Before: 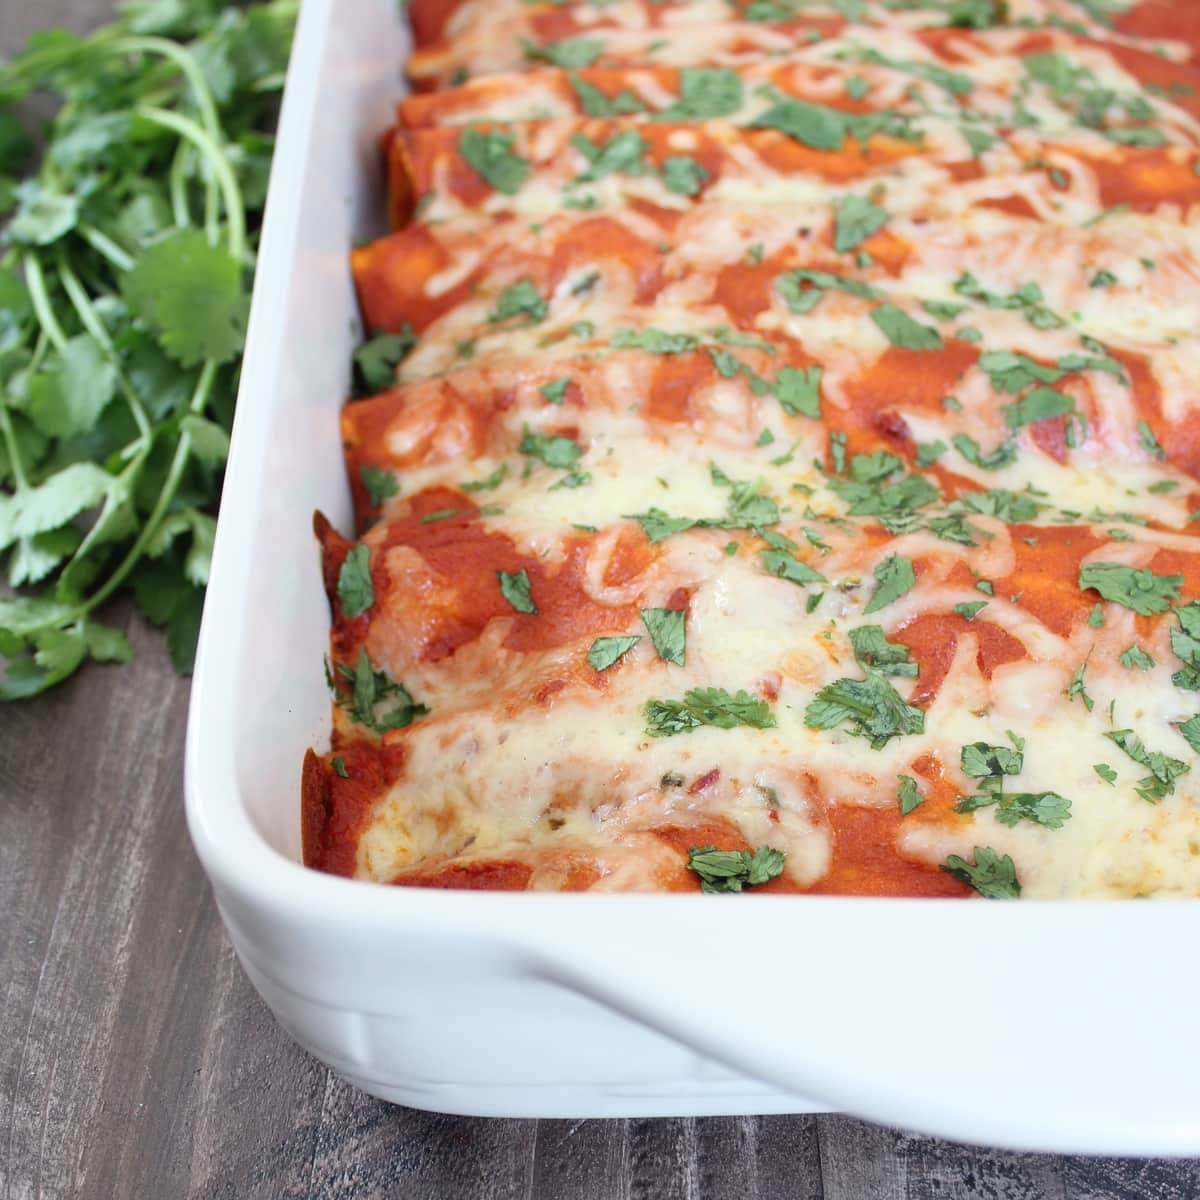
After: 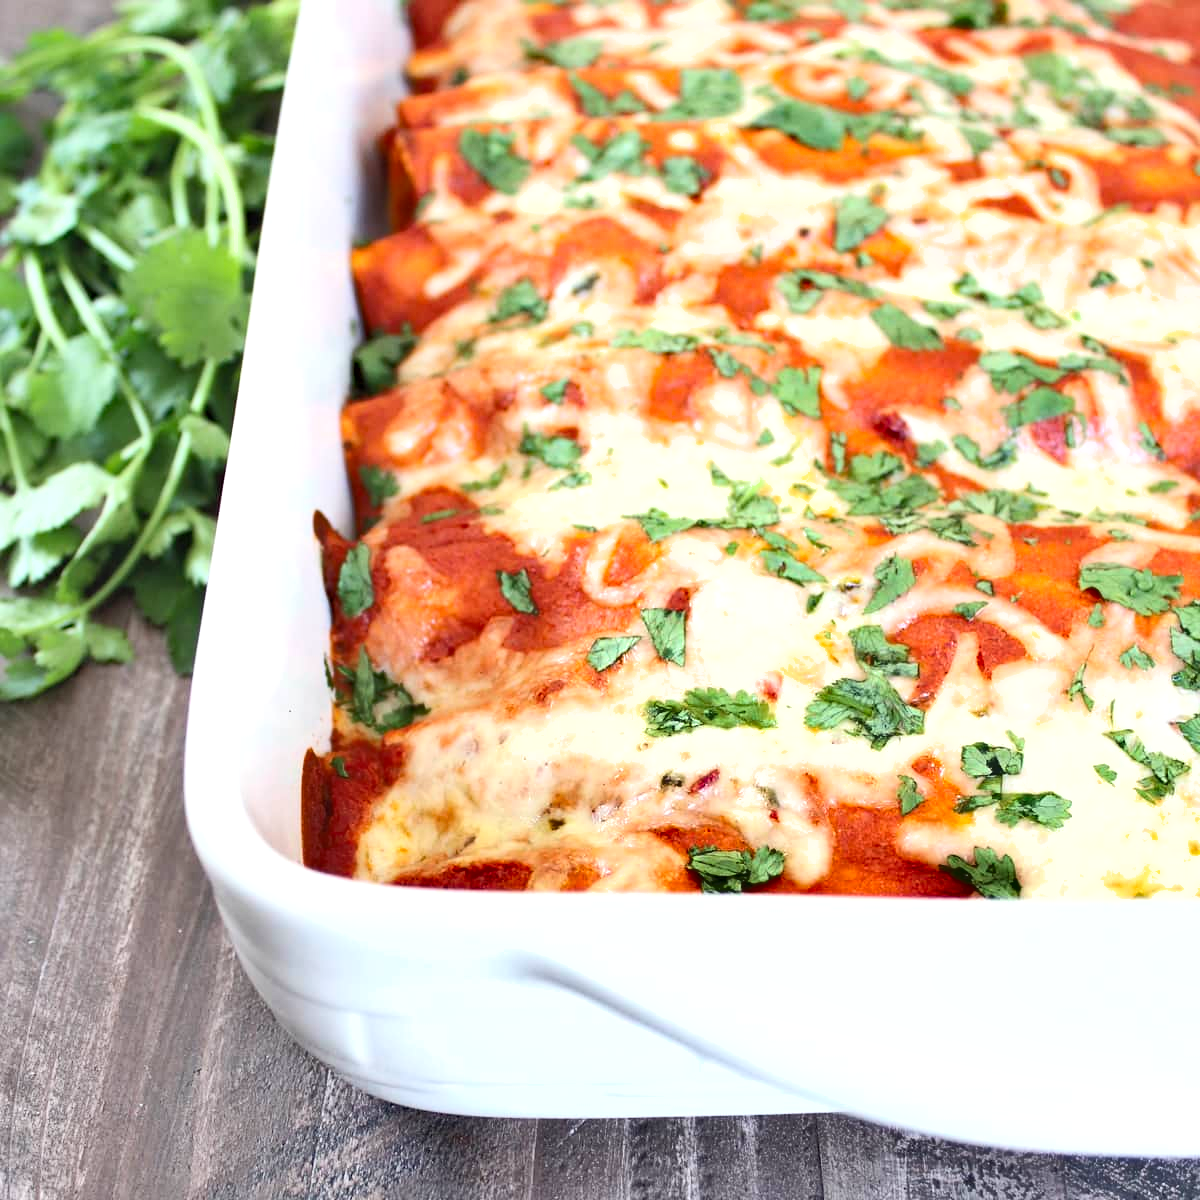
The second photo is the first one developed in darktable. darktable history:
contrast brightness saturation: contrast 0.142, brightness 0.218
exposure: exposure 0.583 EV, compensate exposure bias true, compensate highlight preservation false
haze removal: adaptive false
shadows and highlights: low approximation 0.01, soften with gaussian
